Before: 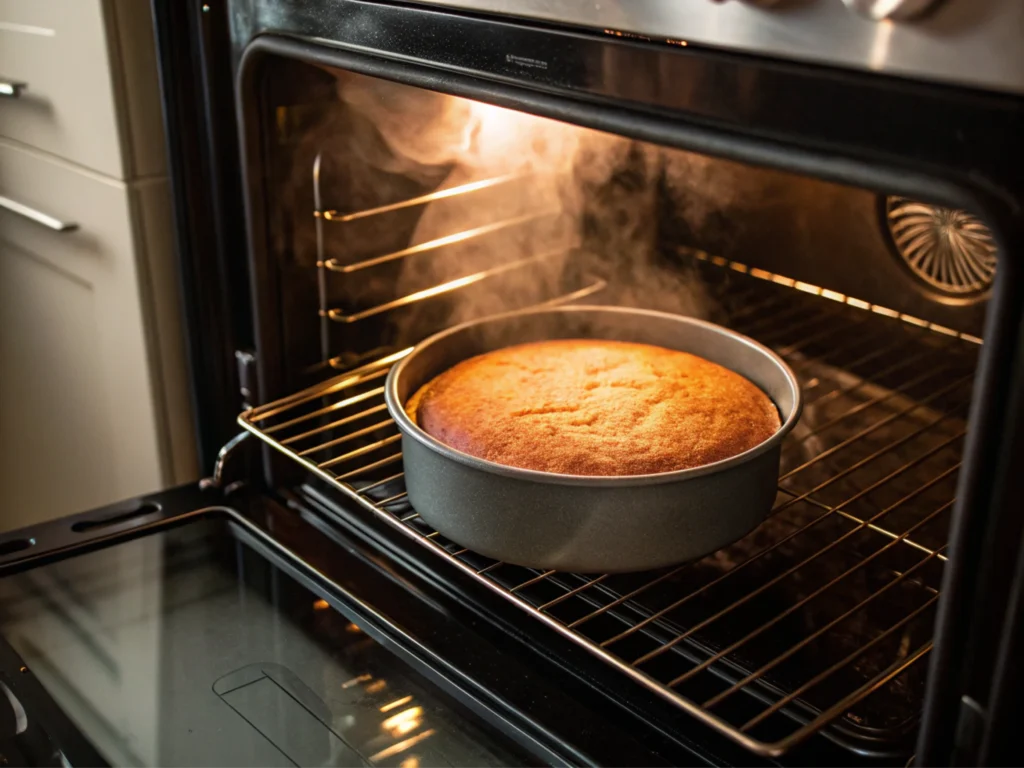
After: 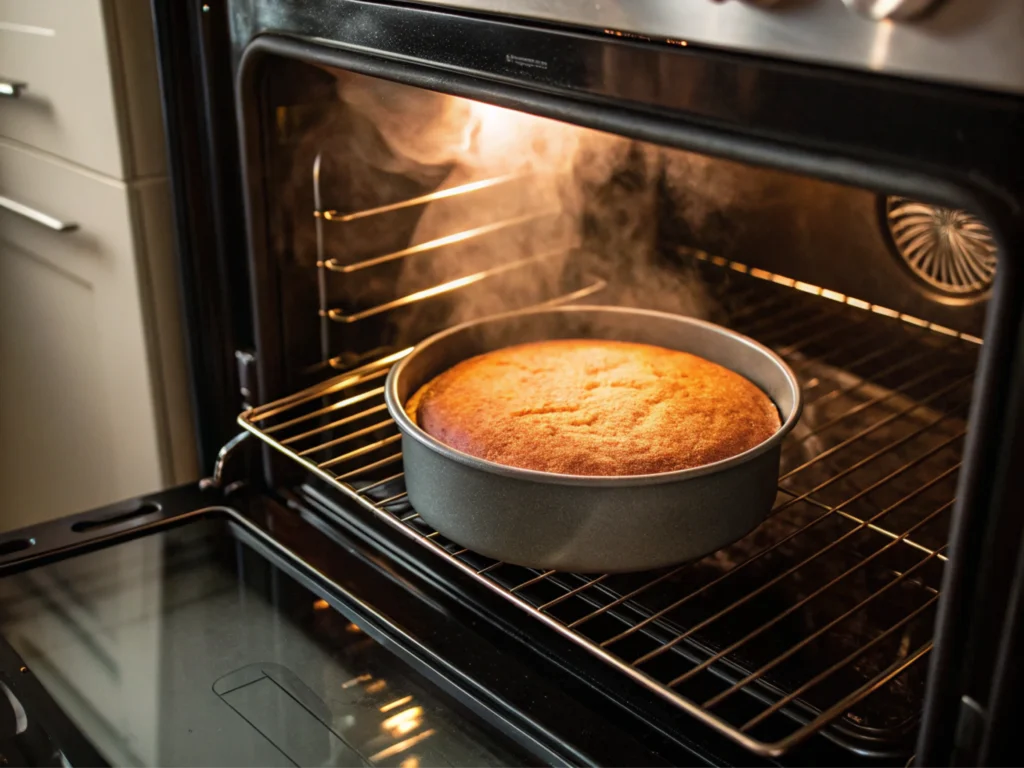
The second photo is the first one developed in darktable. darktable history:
shadows and highlights: radius 107.92, shadows 24.11, highlights -58.78, low approximation 0.01, soften with gaussian
